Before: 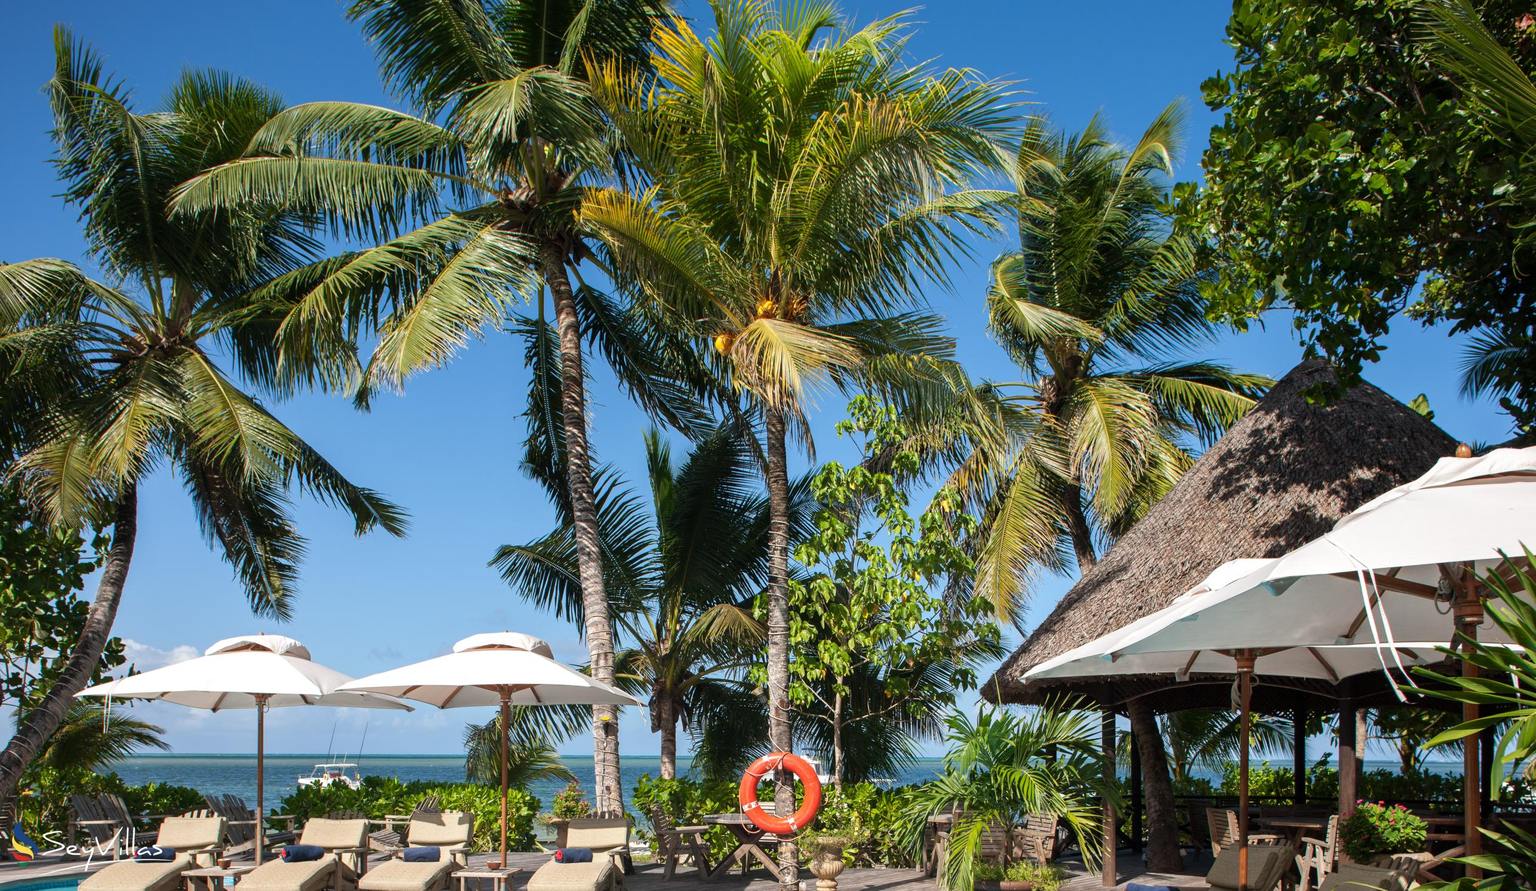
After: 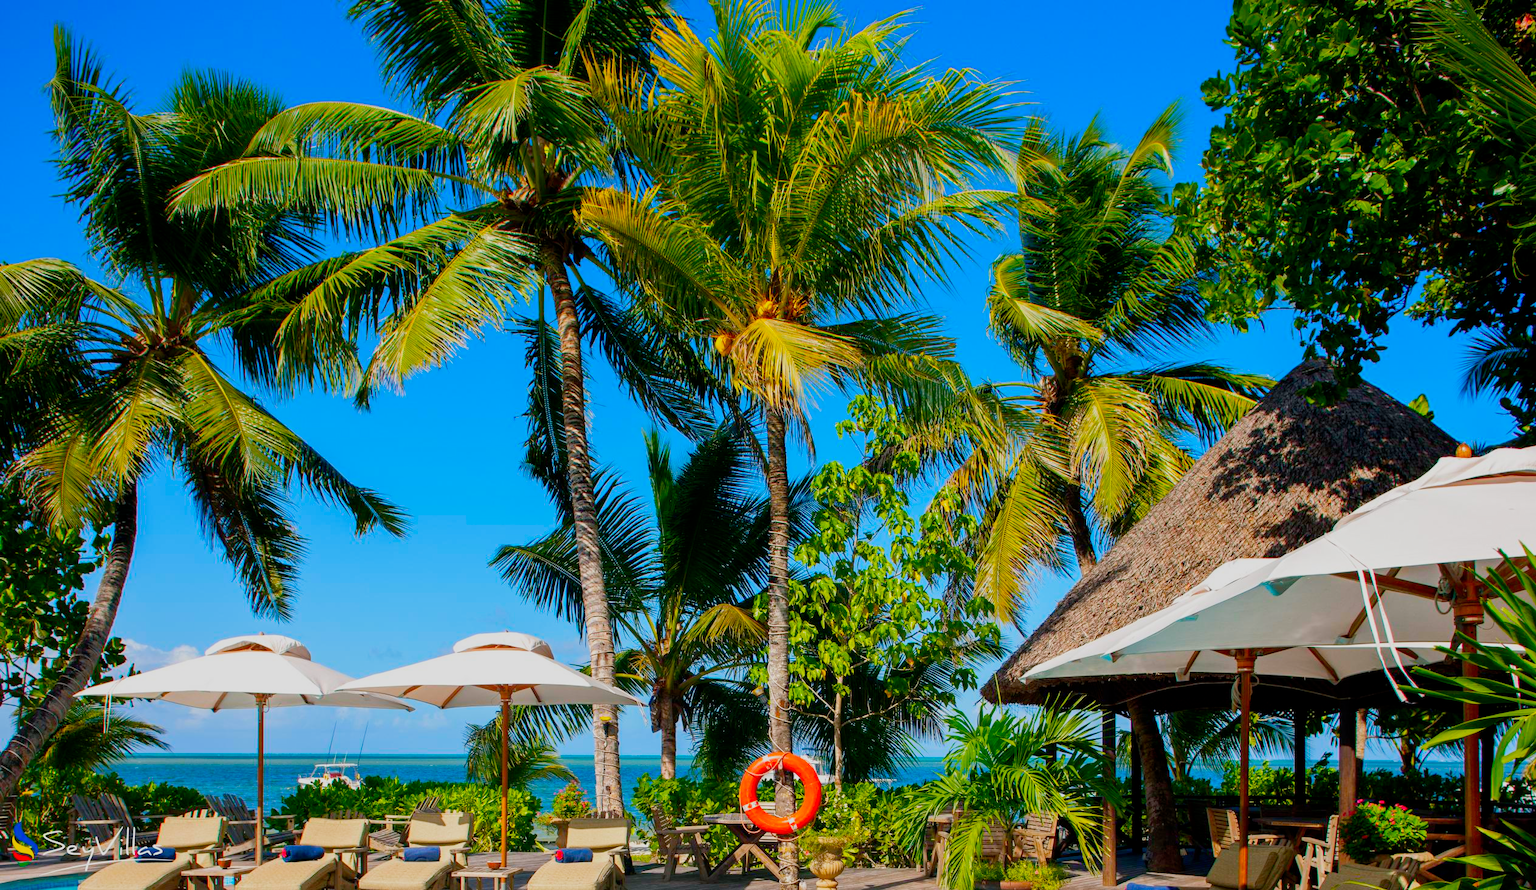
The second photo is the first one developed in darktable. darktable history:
color balance rgb: shadows lift › chroma 2.008%, shadows lift › hue 214.98°, perceptual saturation grading › global saturation 17.363%, global vibrance 50.714%
filmic rgb: middle gray luminance 18.35%, black relative exposure -8.92 EV, white relative exposure 3.7 EV, target black luminance 0%, hardness 4.85, latitude 67.57%, contrast 0.95, highlights saturation mix 19.72%, shadows ↔ highlights balance 21.61%, preserve chrominance no, color science v5 (2021)
